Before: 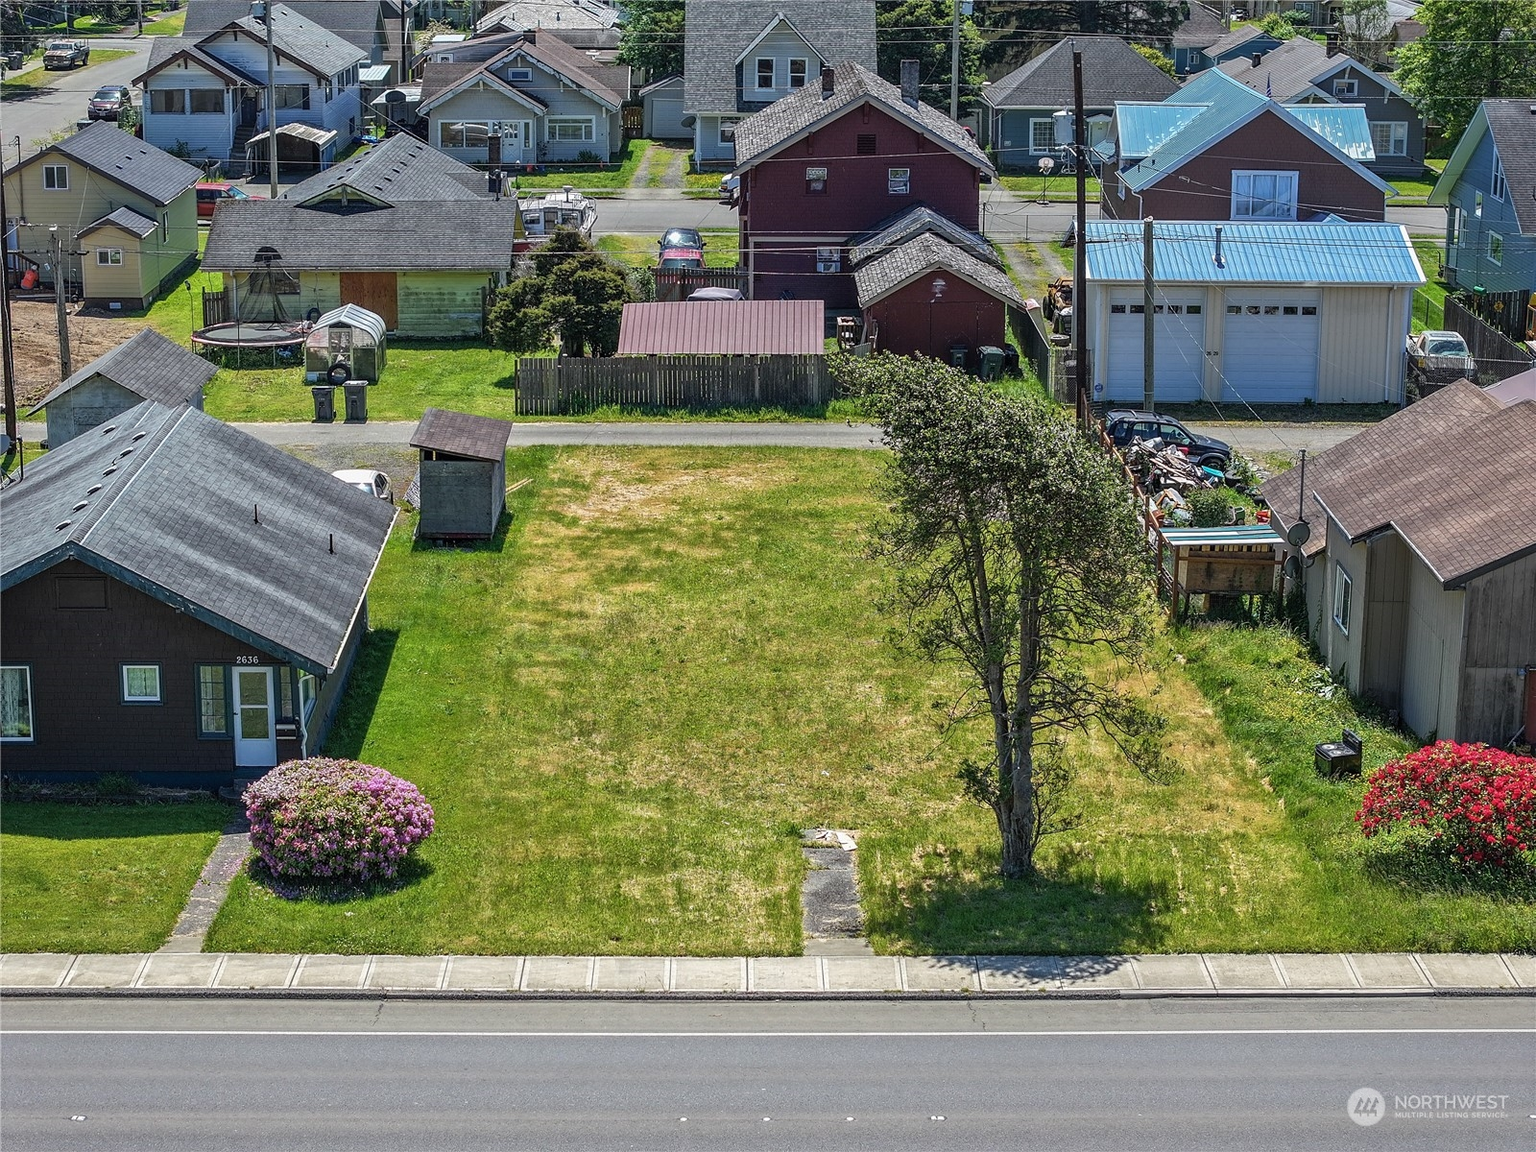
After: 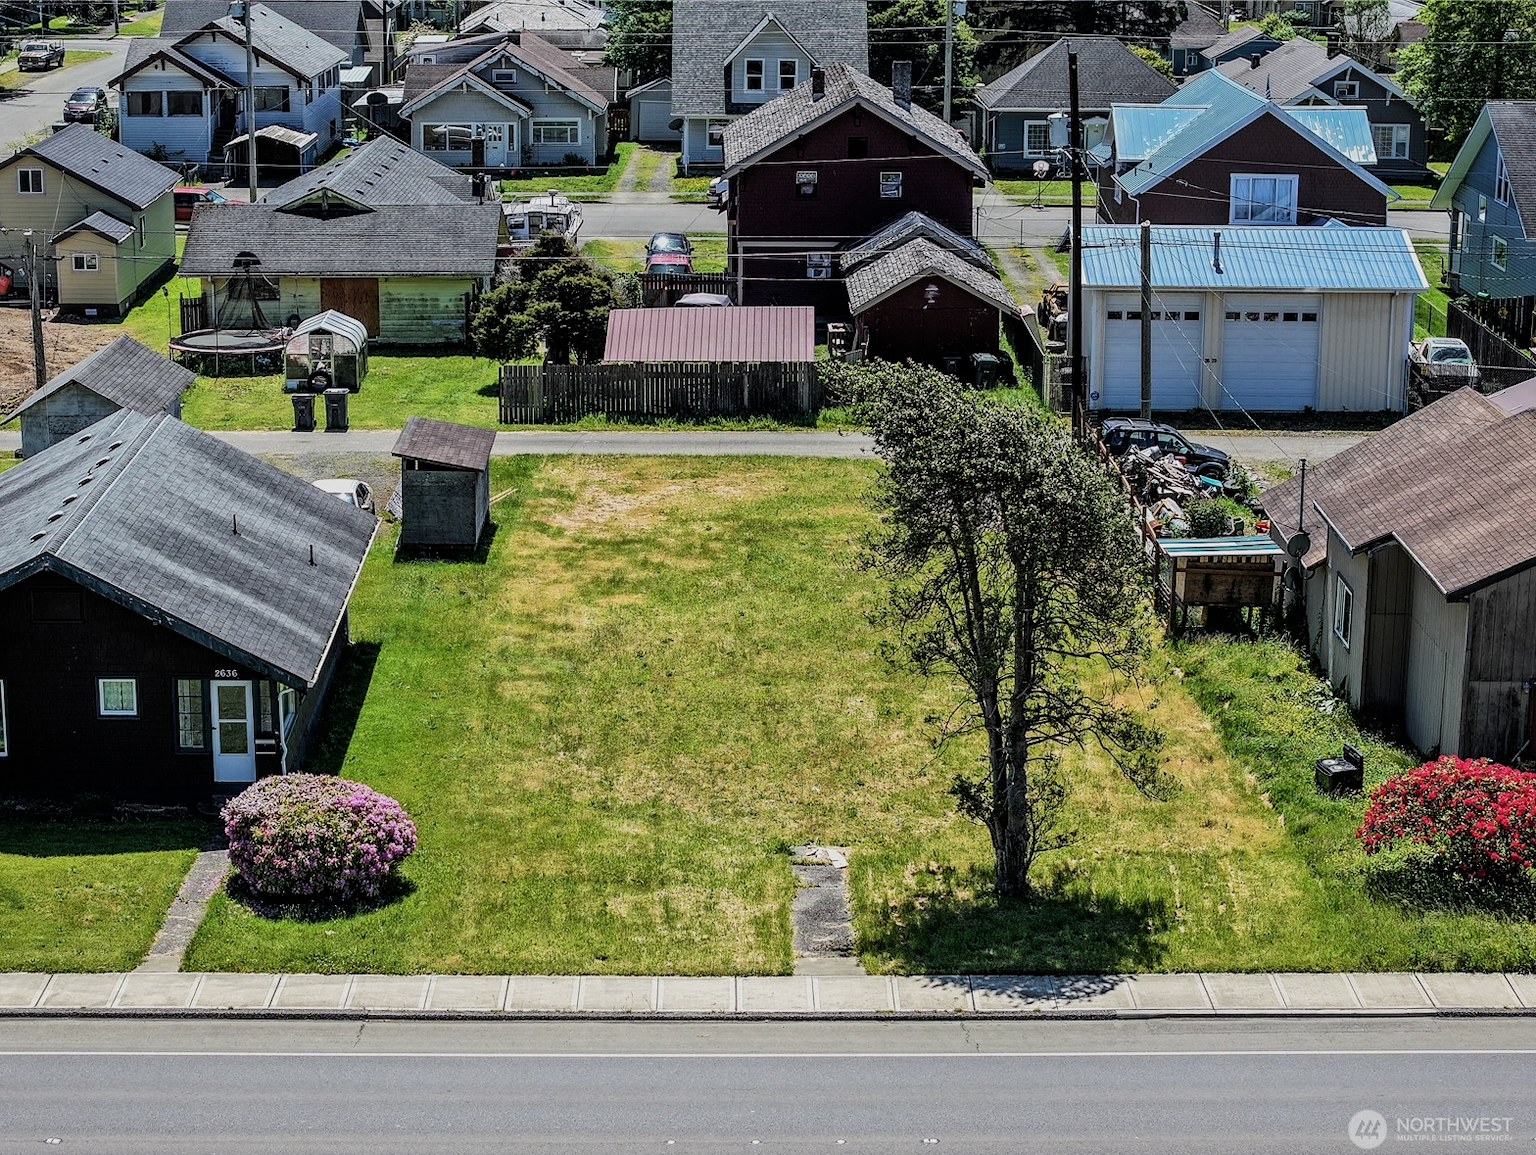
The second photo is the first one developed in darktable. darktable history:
filmic rgb: black relative exposure -5.13 EV, white relative exposure 3.99 EV, hardness 2.88, contrast 1.3, highlights saturation mix -29%
crop: left 1.693%, right 0.281%, bottom 1.666%
